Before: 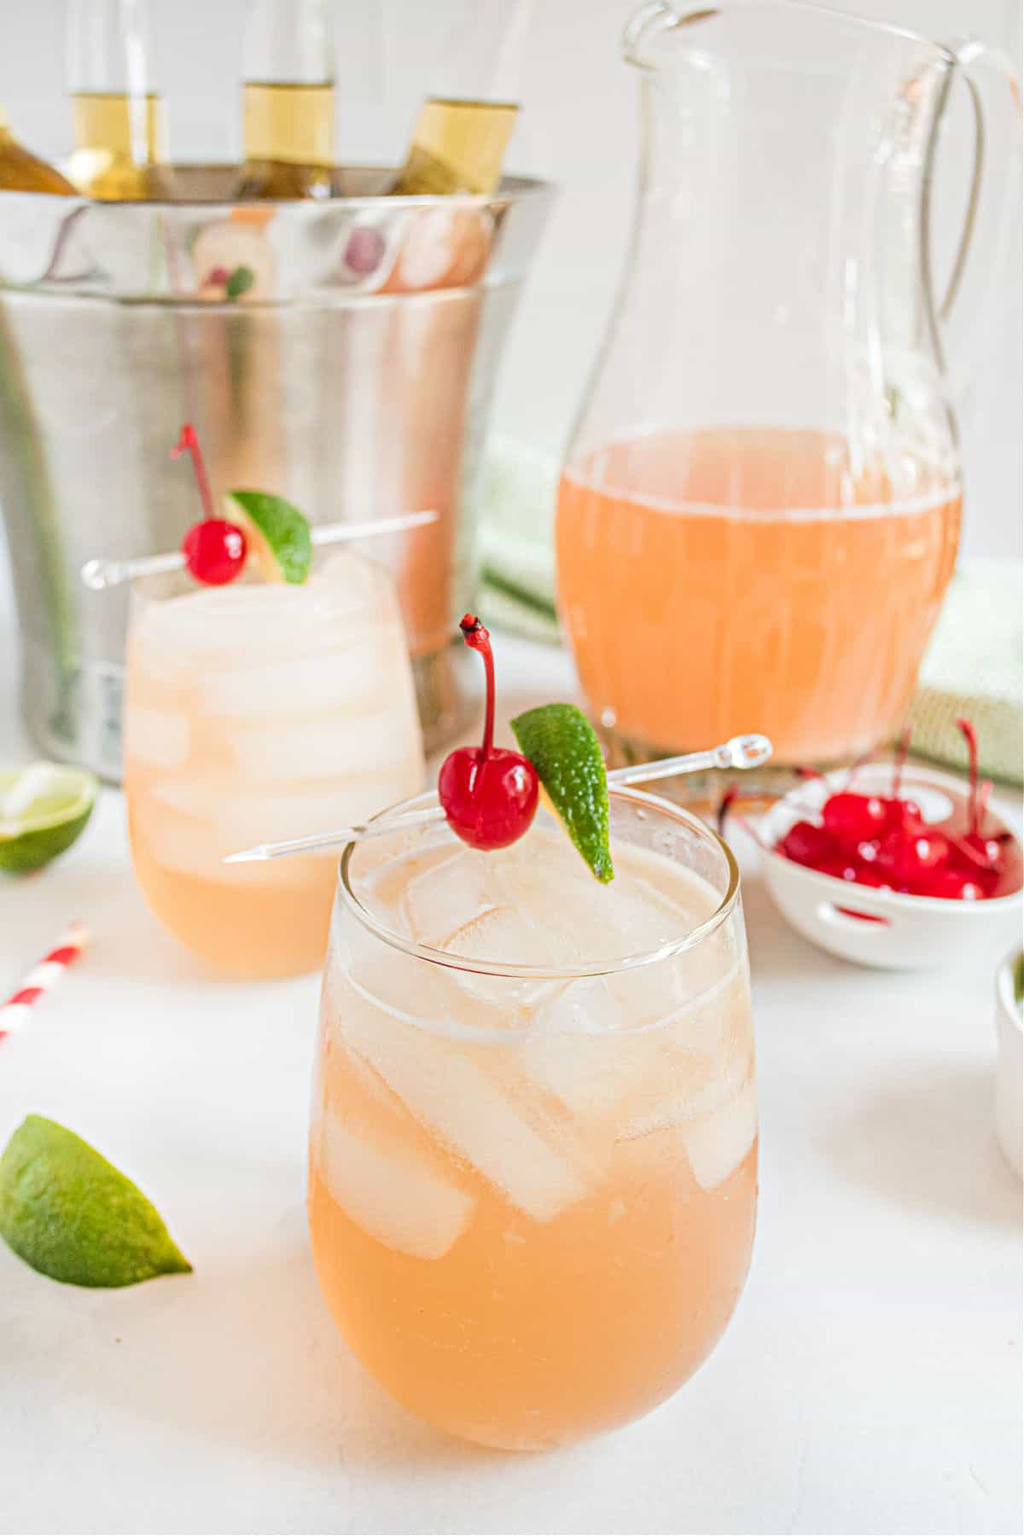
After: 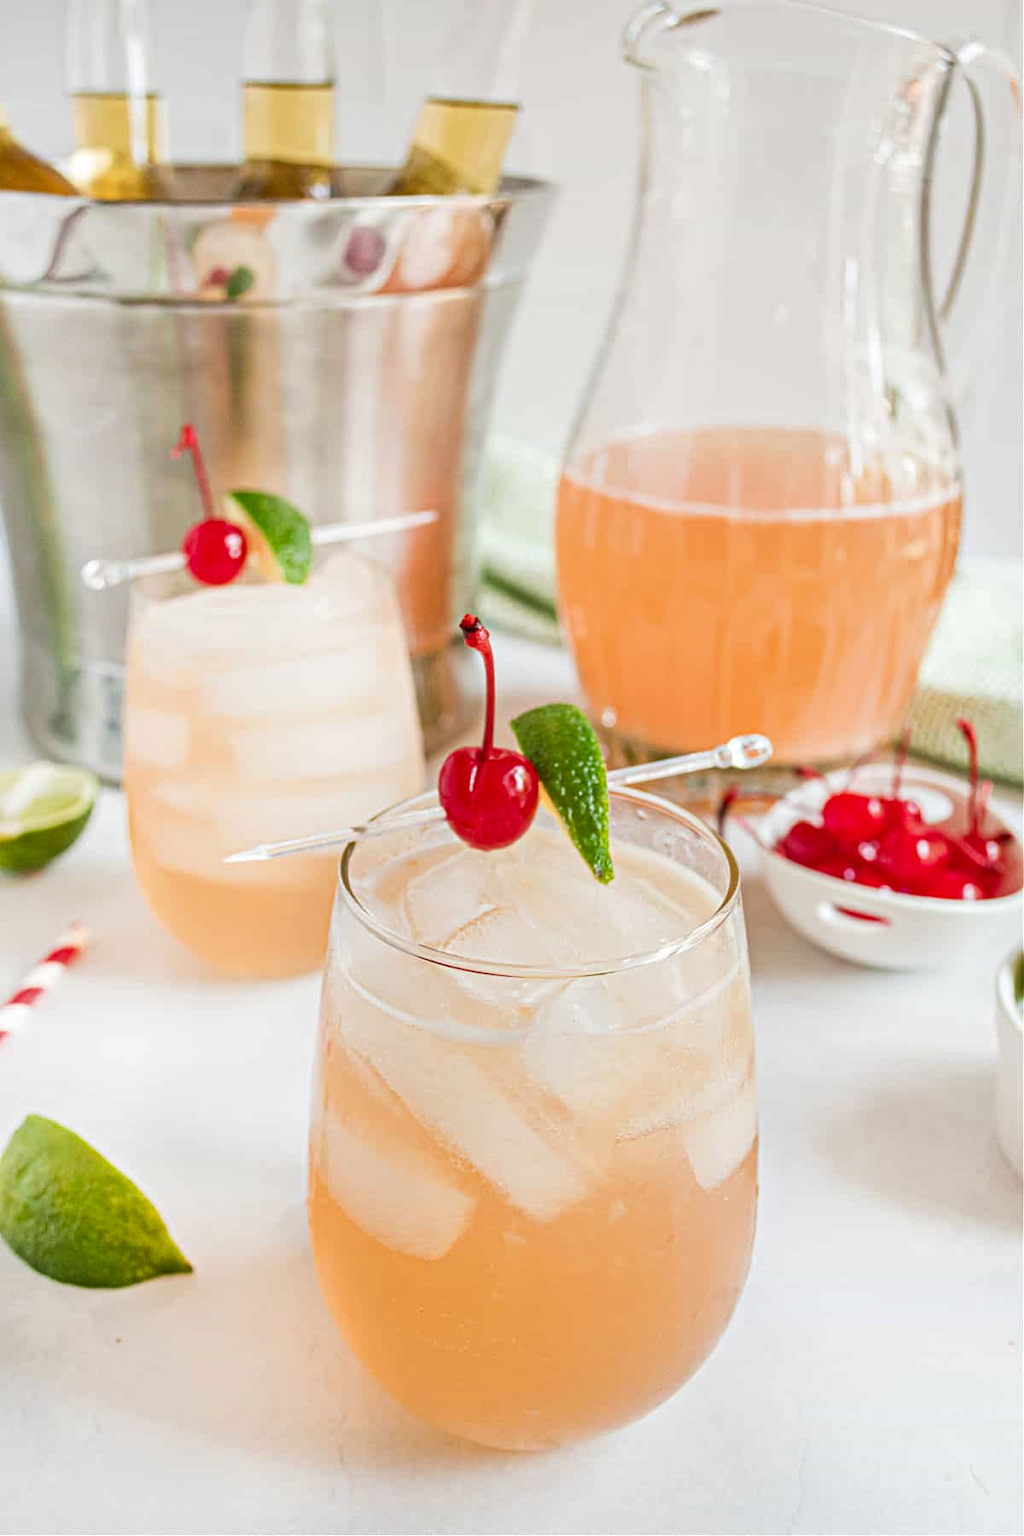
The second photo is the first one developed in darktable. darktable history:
shadows and highlights: shadows 31.44, highlights -31.76, soften with gaussian
